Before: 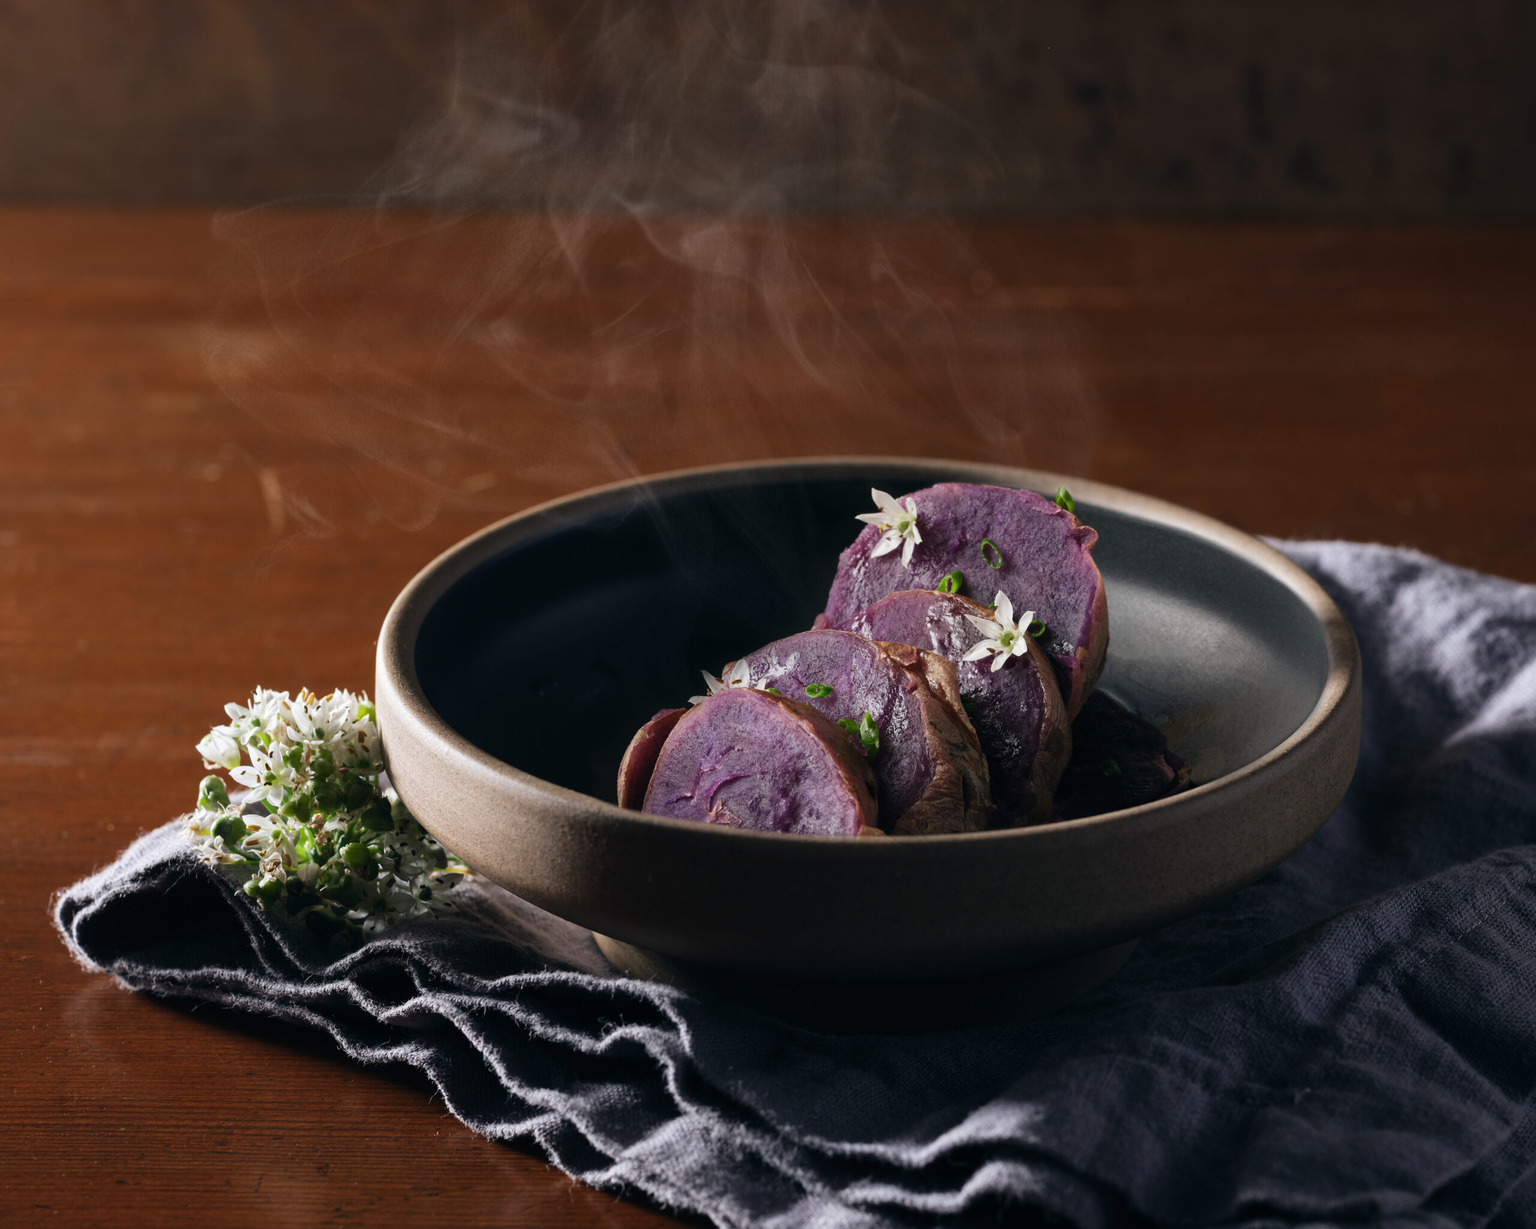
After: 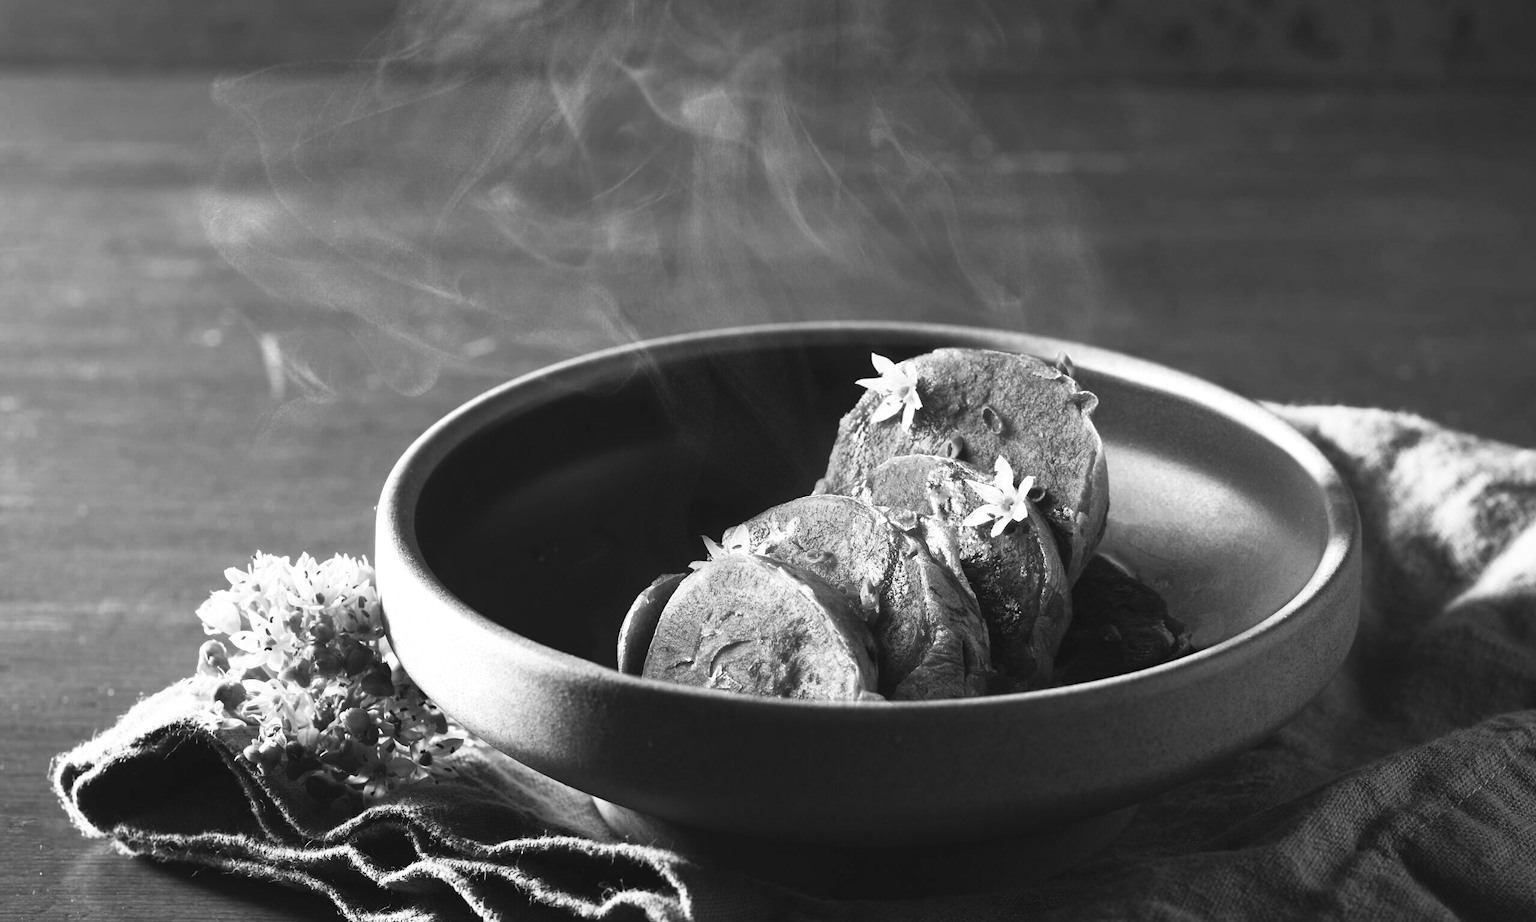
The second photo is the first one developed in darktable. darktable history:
color zones: curves: ch0 [(0.004, 0.588) (0.116, 0.636) (0.259, 0.476) (0.423, 0.464) (0.75, 0.5)]; ch1 [(0, 0) (0.143, 0) (0.286, 0) (0.429, 0) (0.571, 0) (0.714, 0) (0.857, 0)]
crop: top 11.03%, bottom 13.886%
contrast brightness saturation: contrast 0.394, brightness 0.534
exposure: exposure 0.202 EV, compensate exposure bias true, compensate highlight preservation false
